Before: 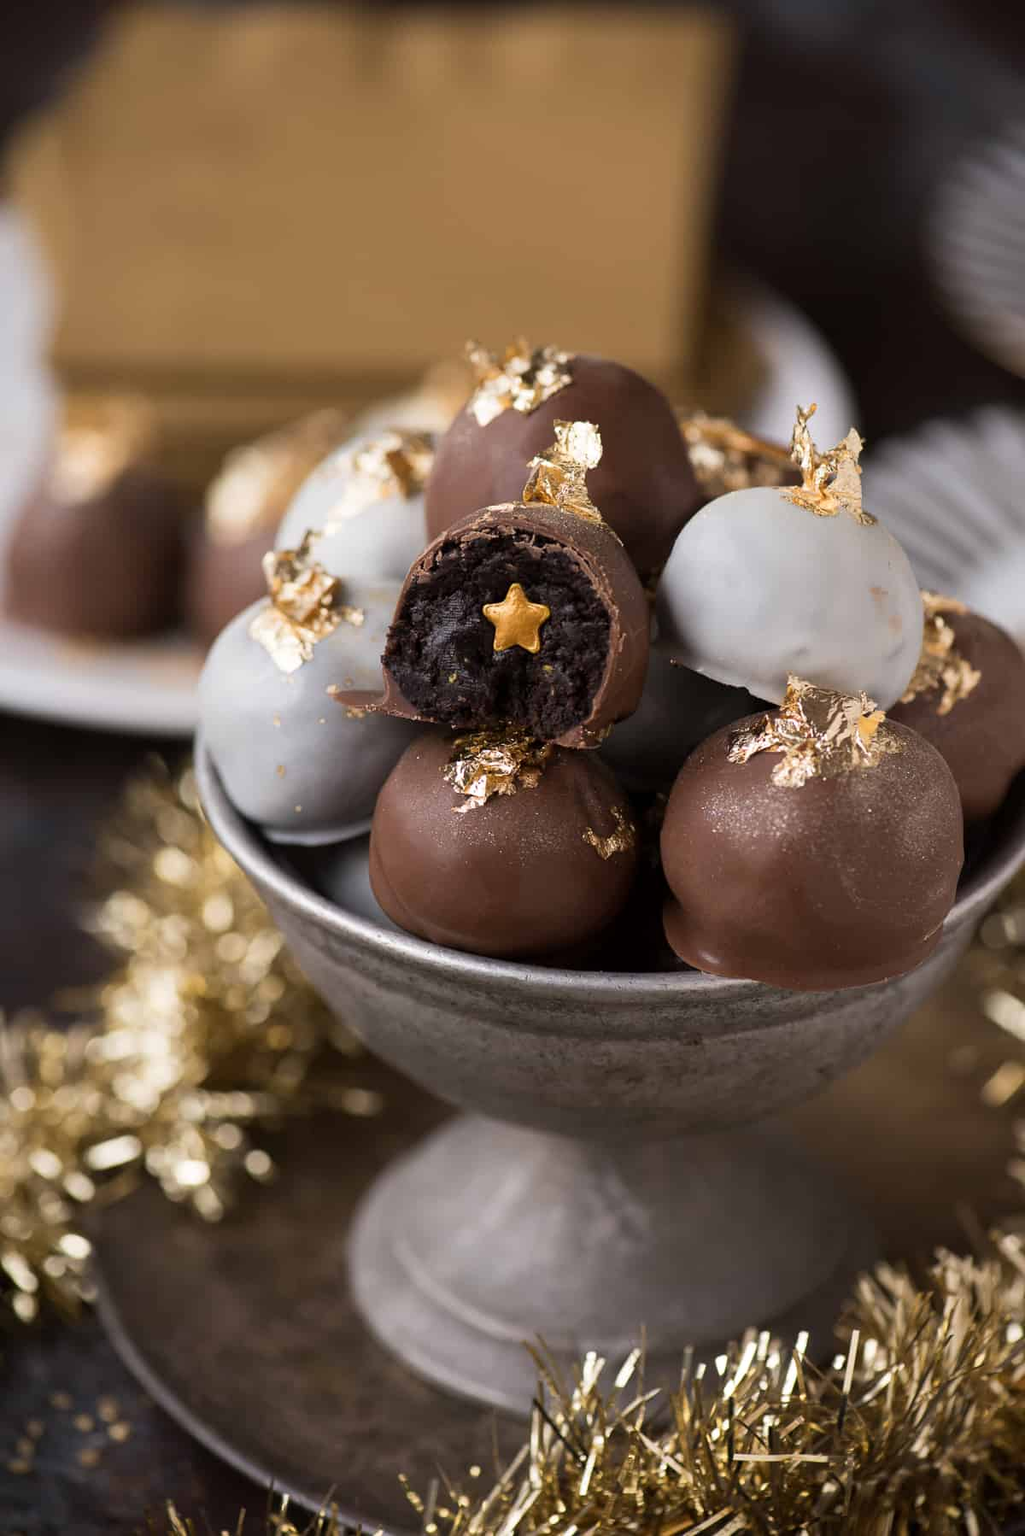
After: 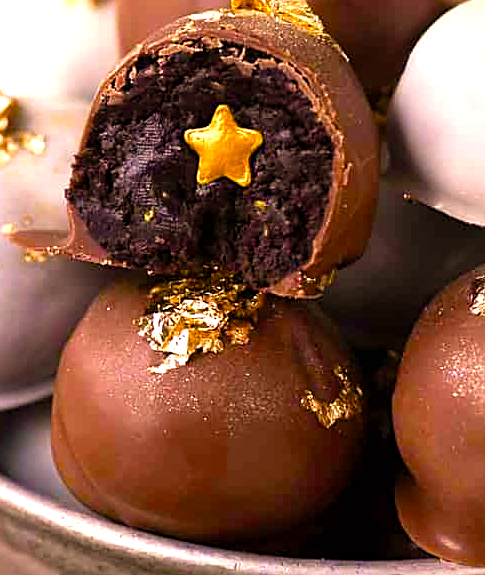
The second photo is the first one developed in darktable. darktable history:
velvia: on, module defaults
levels: levels [0, 0.394, 0.787]
sharpen: on, module defaults
color correction: highlights a* 11.96, highlights b* 11.58
color balance rgb: perceptual saturation grading › global saturation 20%, perceptual saturation grading › highlights 2.68%, perceptual saturation grading › shadows 50%
crop: left 31.751%, top 32.172%, right 27.8%, bottom 35.83%
